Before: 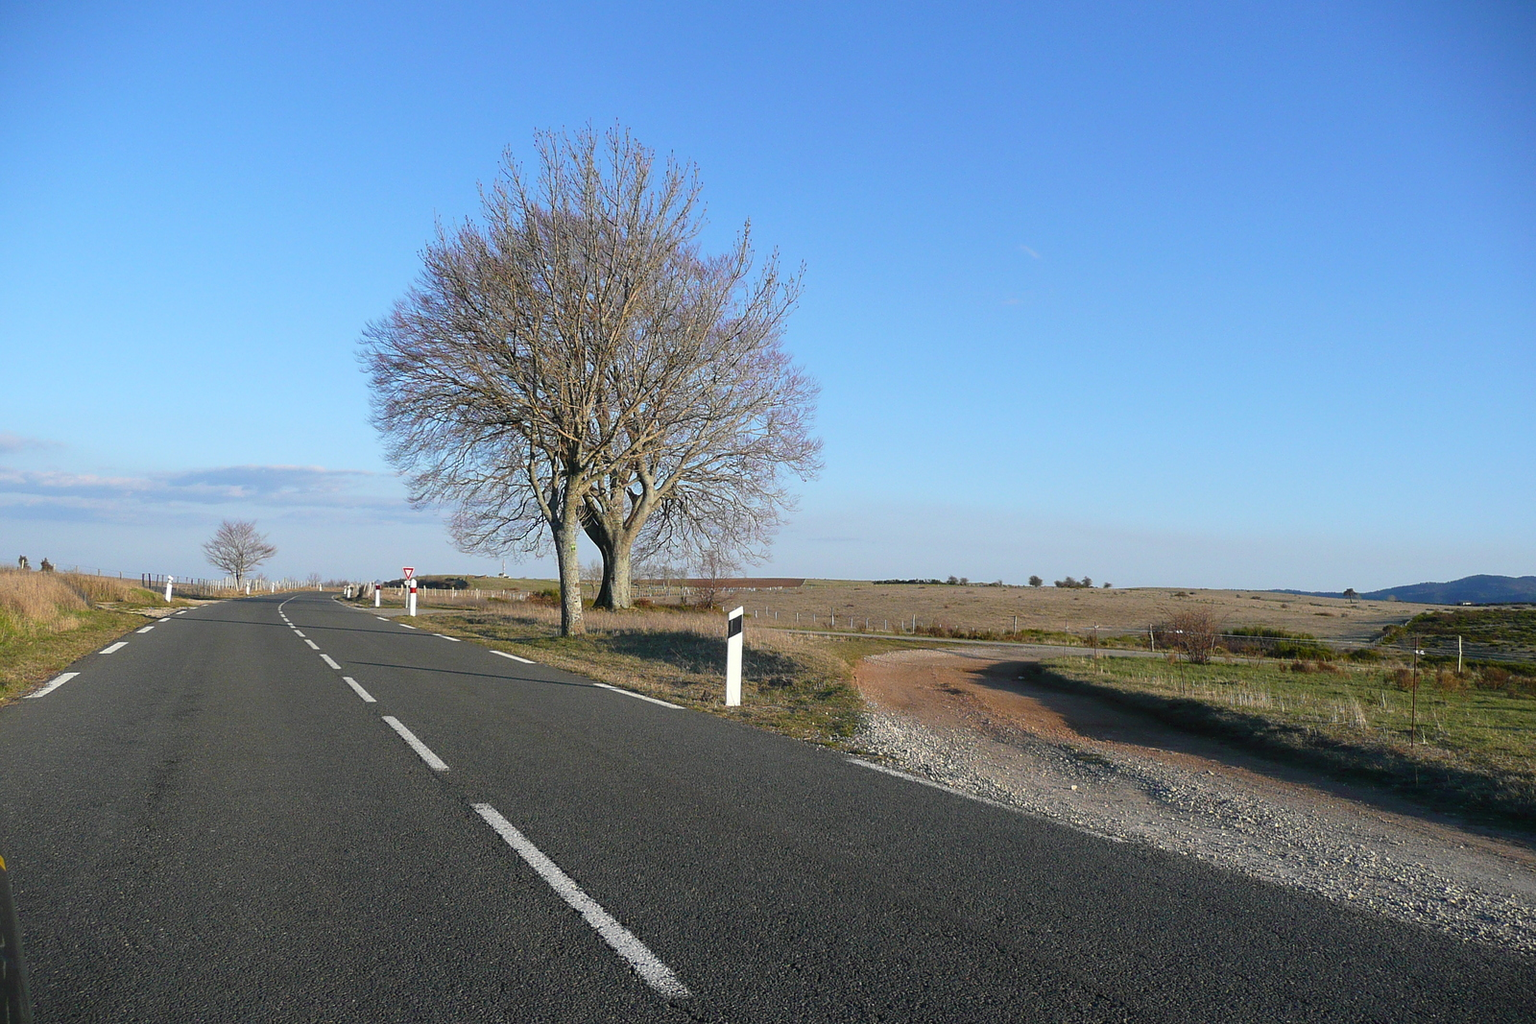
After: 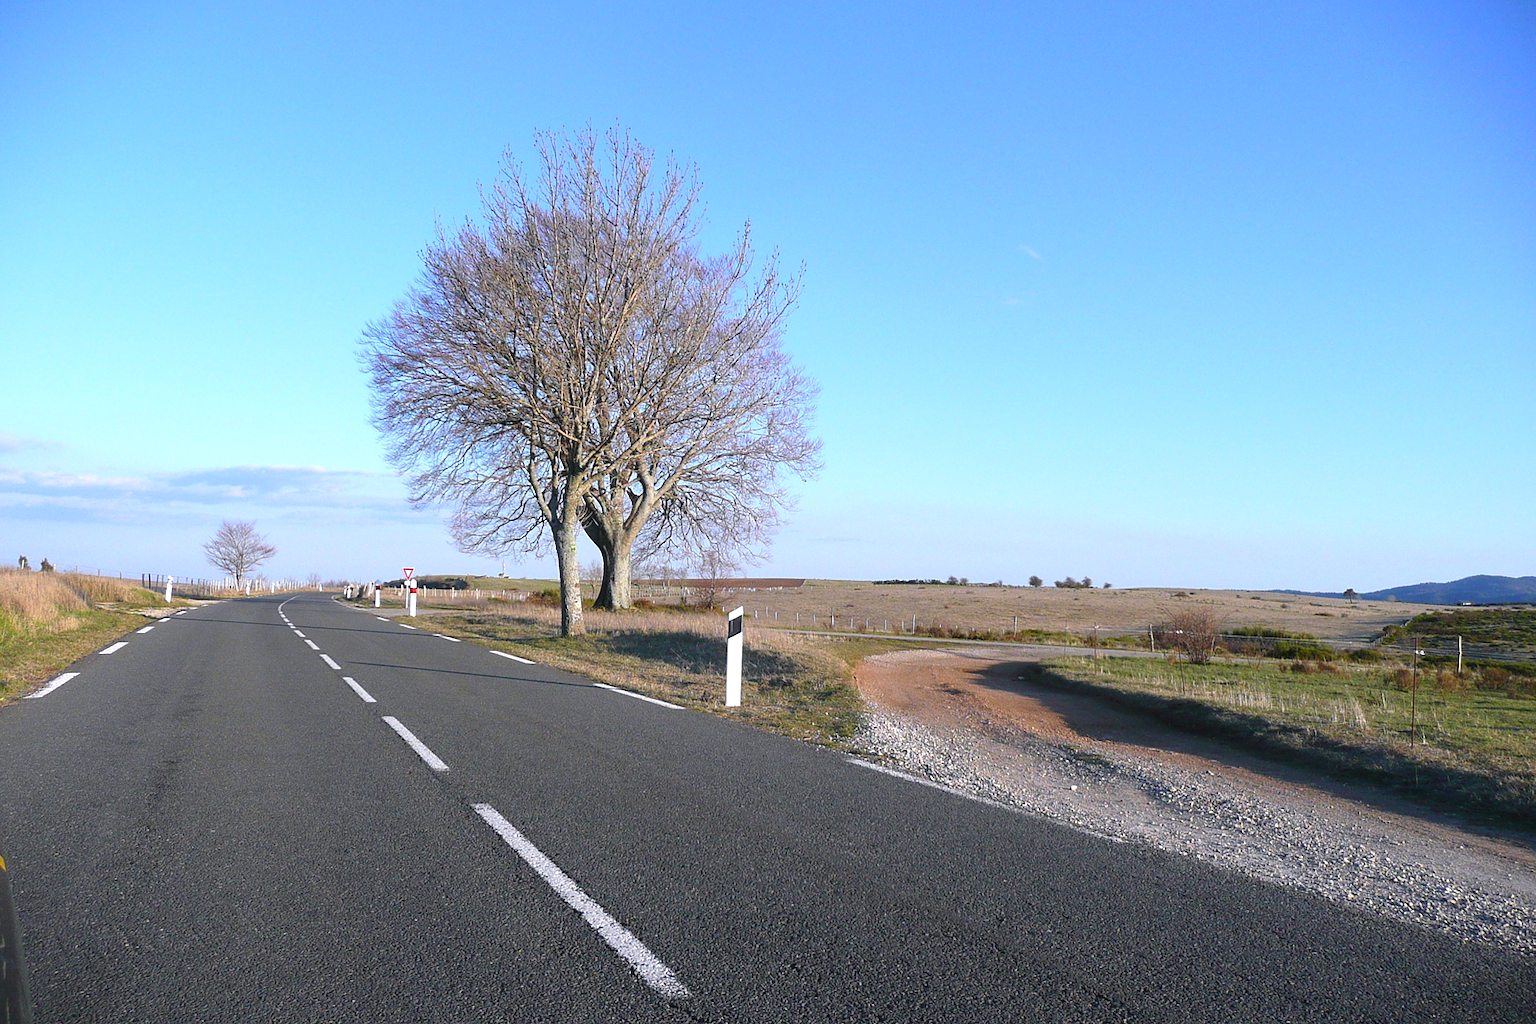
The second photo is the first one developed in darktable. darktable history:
white balance: red 1.004, blue 1.096
exposure: black level correction 0, exposure 0.5 EV, compensate highlight preservation false
